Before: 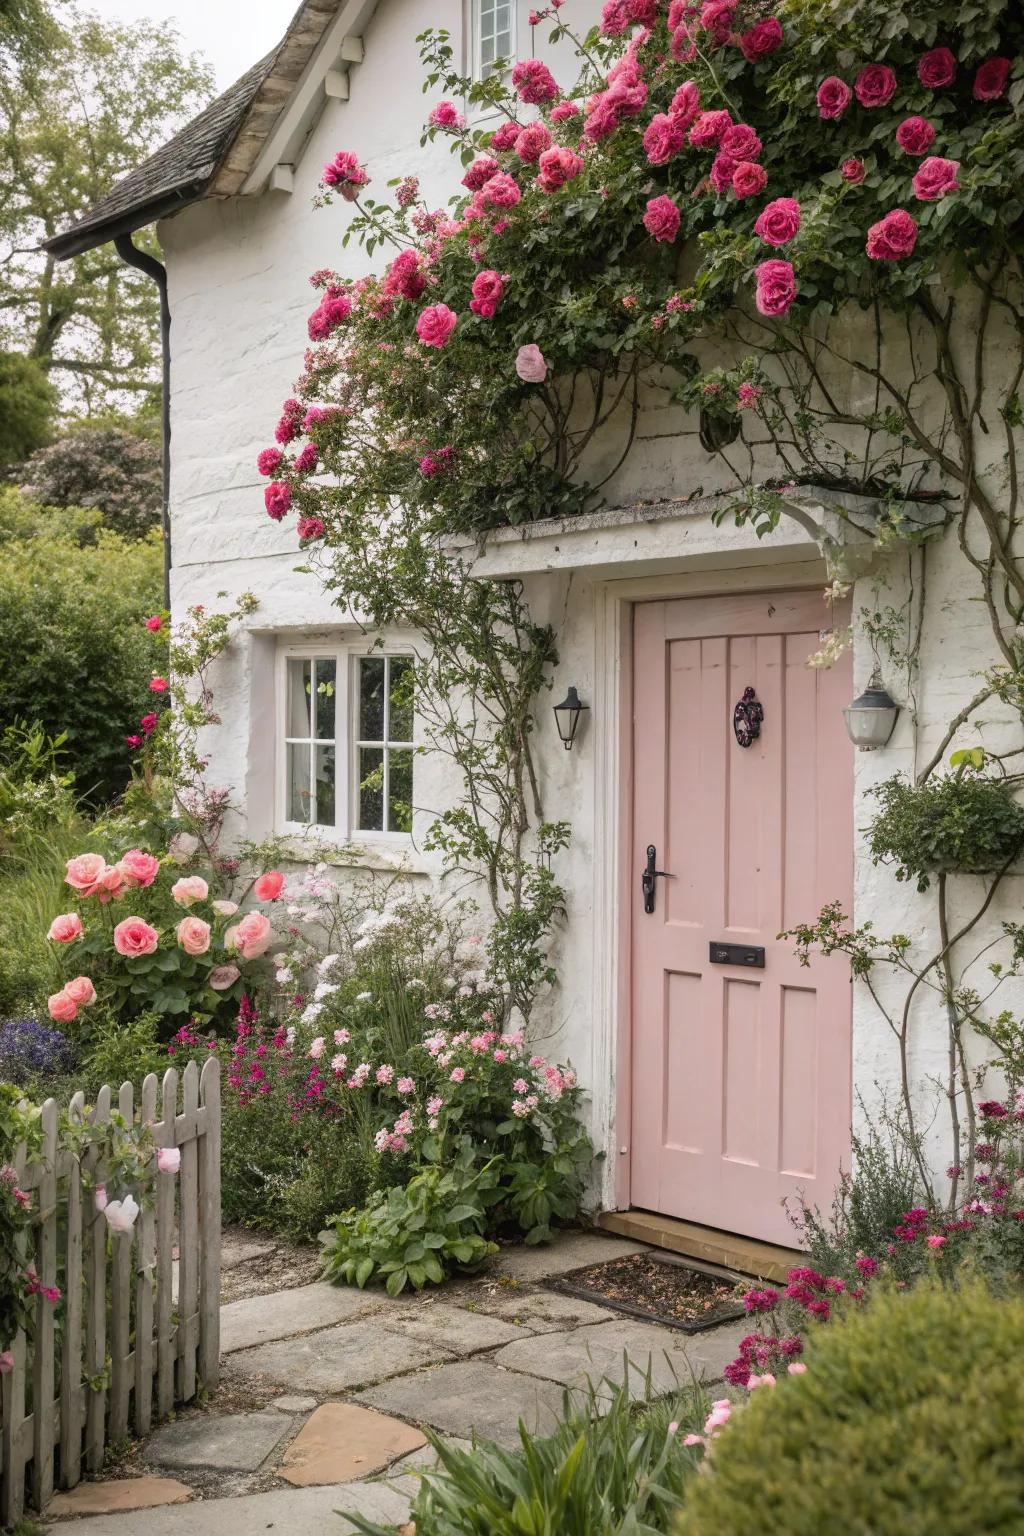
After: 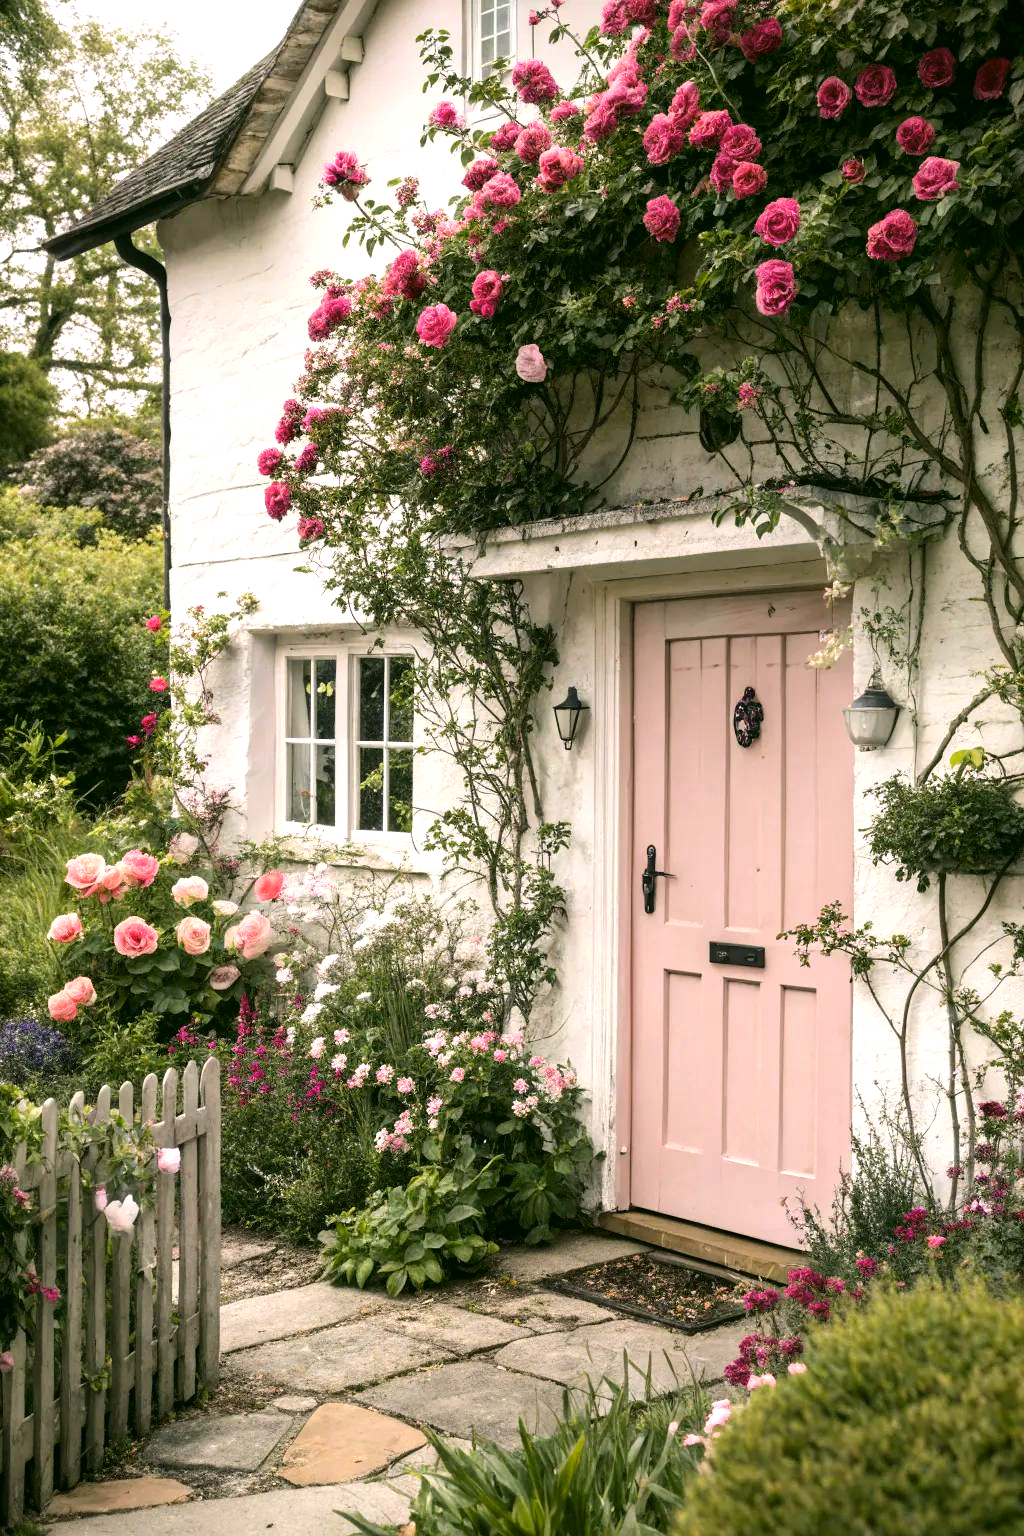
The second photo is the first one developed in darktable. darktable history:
color correction: highlights a* 4.43, highlights b* 4.96, shadows a* -7.11, shadows b* 4.74
tone equalizer: -8 EV -0.76 EV, -7 EV -0.67 EV, -6 EV -0.626 EV, -5 EV -0.39 EV, -3 EV 0.369 EV, -2 EV 0.6 EV, -1 EV 0.694 EV, +0 EV 0.751 EV, edges refinement/feathering 500, mask exposure compensation -1.57 EV, preserve details no
